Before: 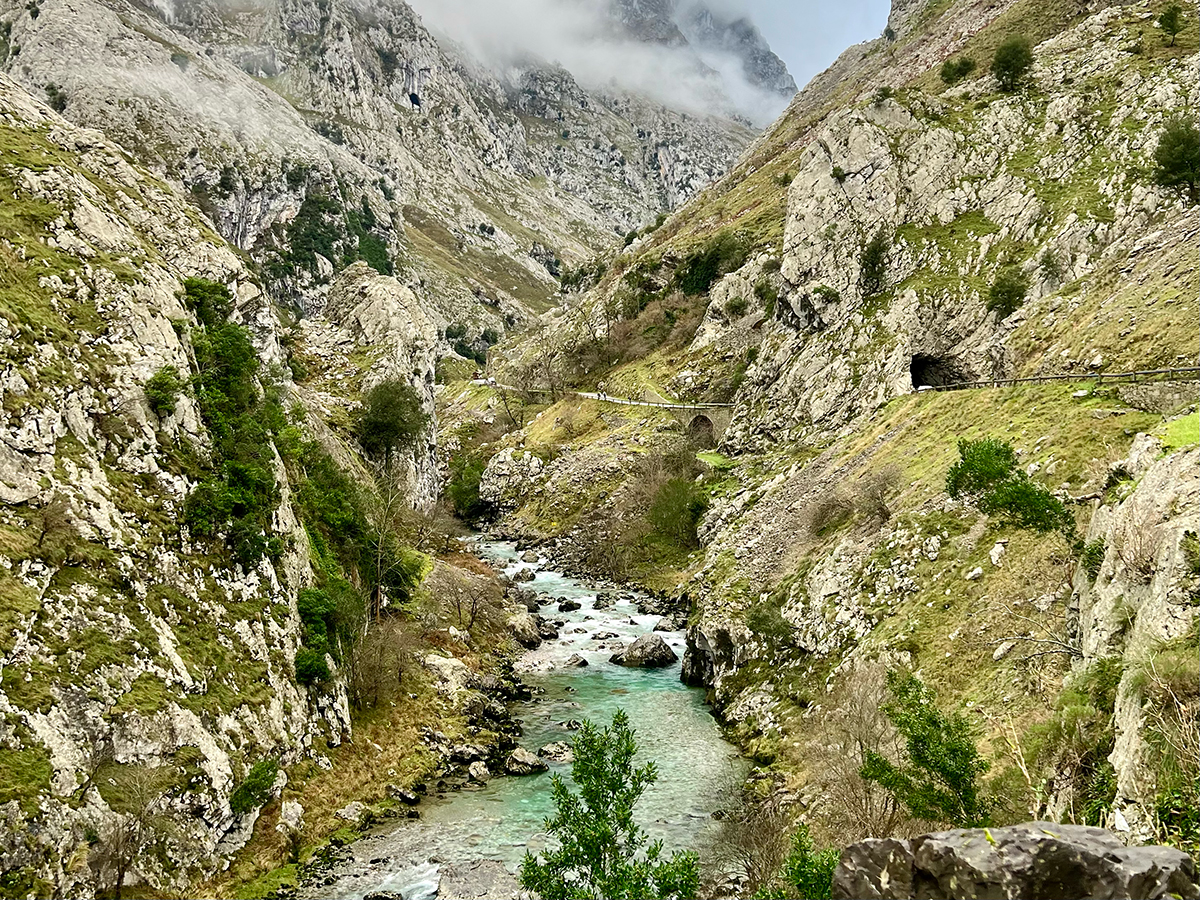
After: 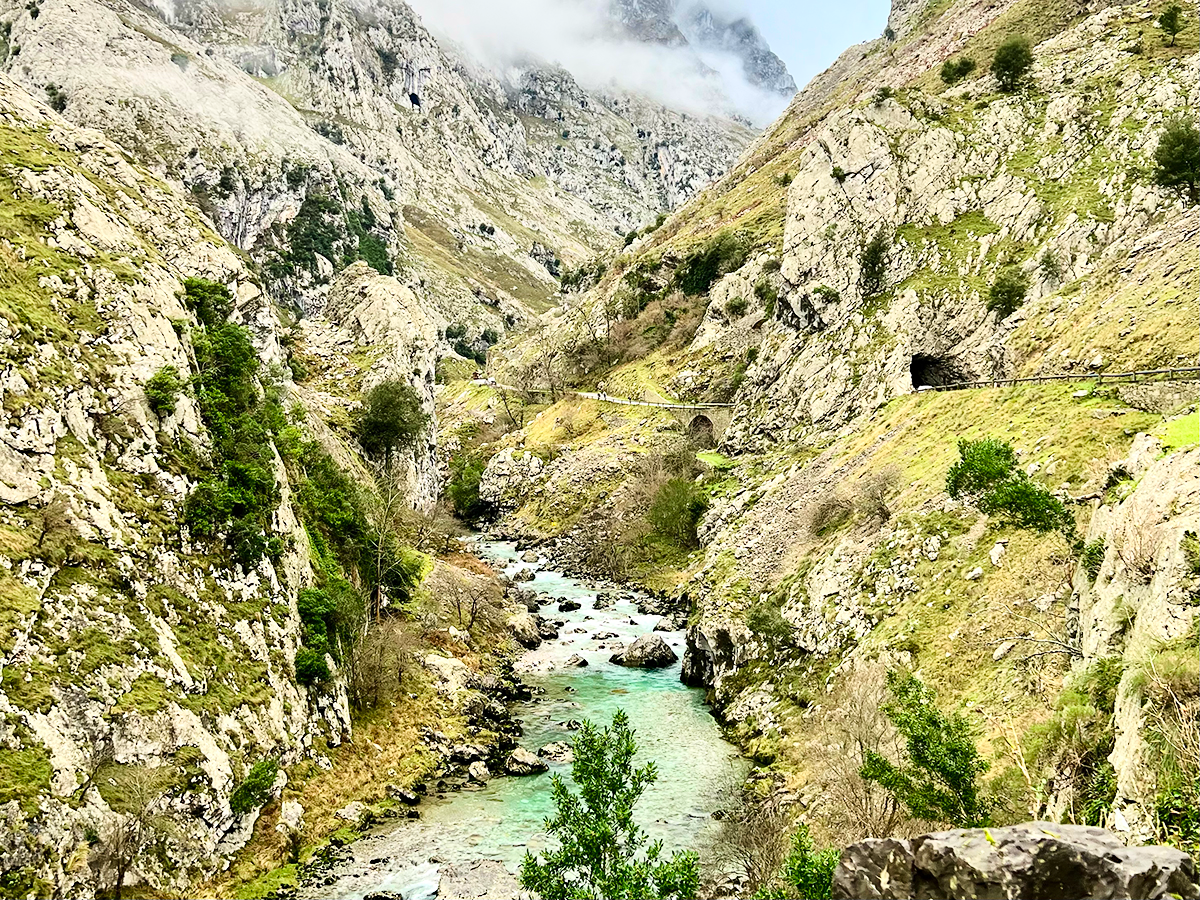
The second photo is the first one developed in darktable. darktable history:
base curve: curves: ch0 [(0, 0) (0.028, 0.03) (0.121, 0.232) (0.46, 0.748) (0.859, 0.968) (1, 1)]
haze removal: compatibility mode true
